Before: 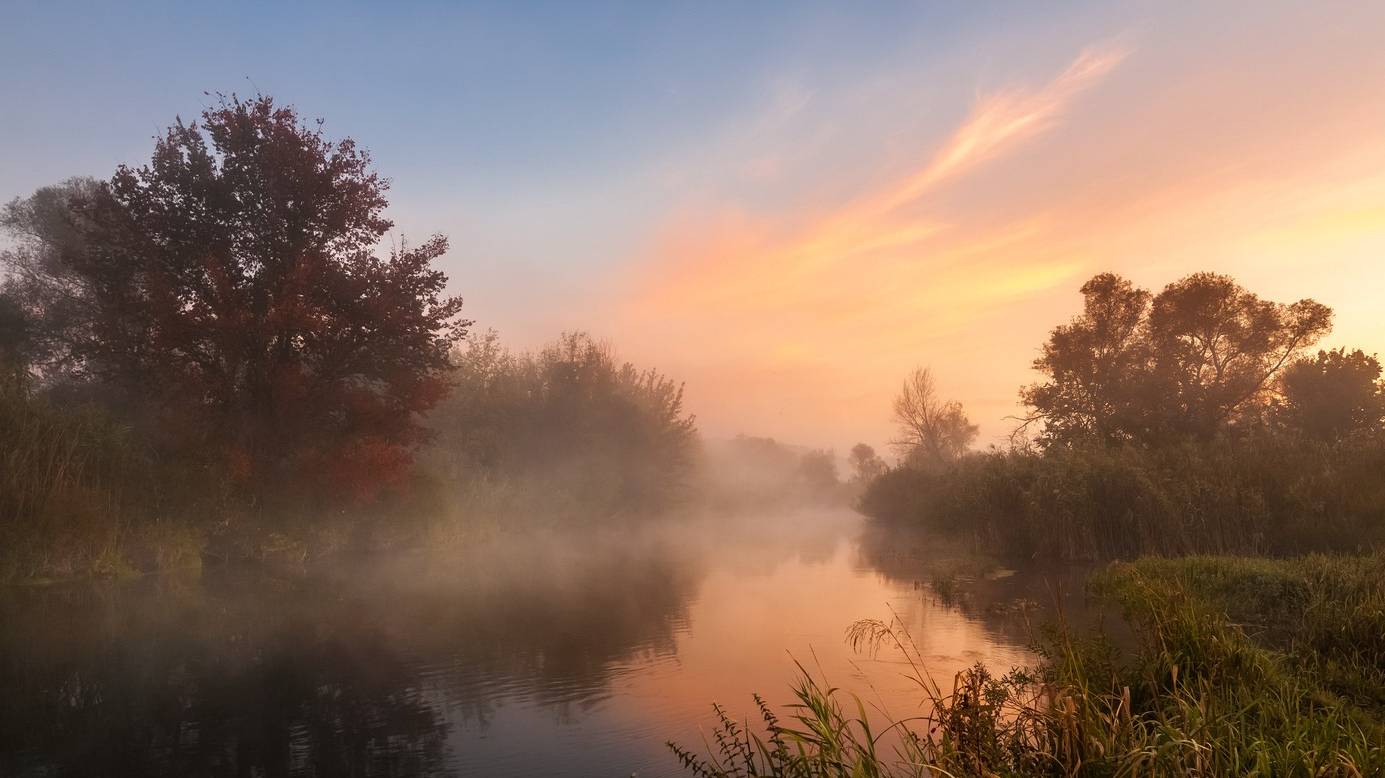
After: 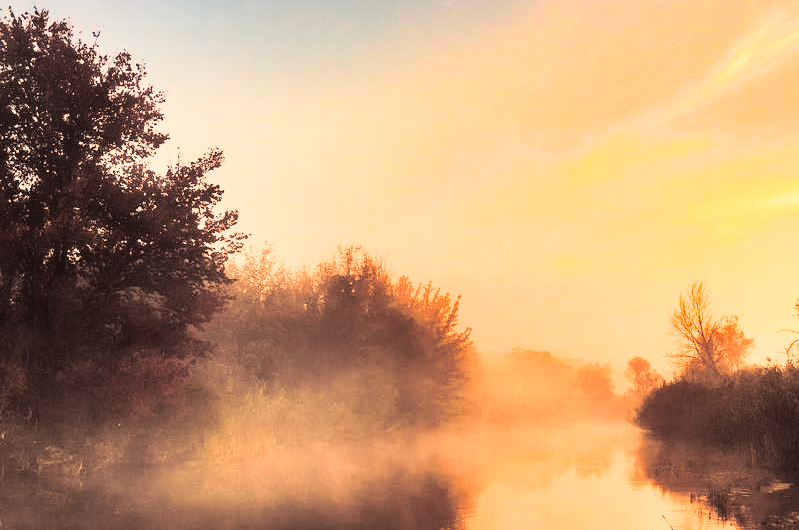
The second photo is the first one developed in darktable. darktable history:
crop: left 16.202%, top 11.208%, right 26.045%, bottom 20.557%
split-toning: shadows › saturation 0.24, highlights › hue 54°, highlights › saturation 0.24
white balance: red 1.123, blue 0.83
exposure: compensate highlight preservation false
rgb curve: curves: ch0 [(0, 0) (0.21, 0.15) (0.24, 0.21) (0.5, 0.75) (0.75, 0.96) (0.89, 0.99) (1, 1)]; ch1 [(0, 0.02) (0.21, 0.13) (0.25, 0.2) (0.5, 0.67) (0.75, 0.9) (0.89, 0.97) (1, 1)]; ch2 [(0, 0.02) (0.21, 0.13) (0.25, 0.2) (0.5, 0.67) (0.75, 0.9) (0.89, 0.97) (1, 1)], compensate middle gray true
shadows and highlights: radius 108.52, shadows 44.07, highlights -67.8, low approximation 0.01, soften with gaussian
